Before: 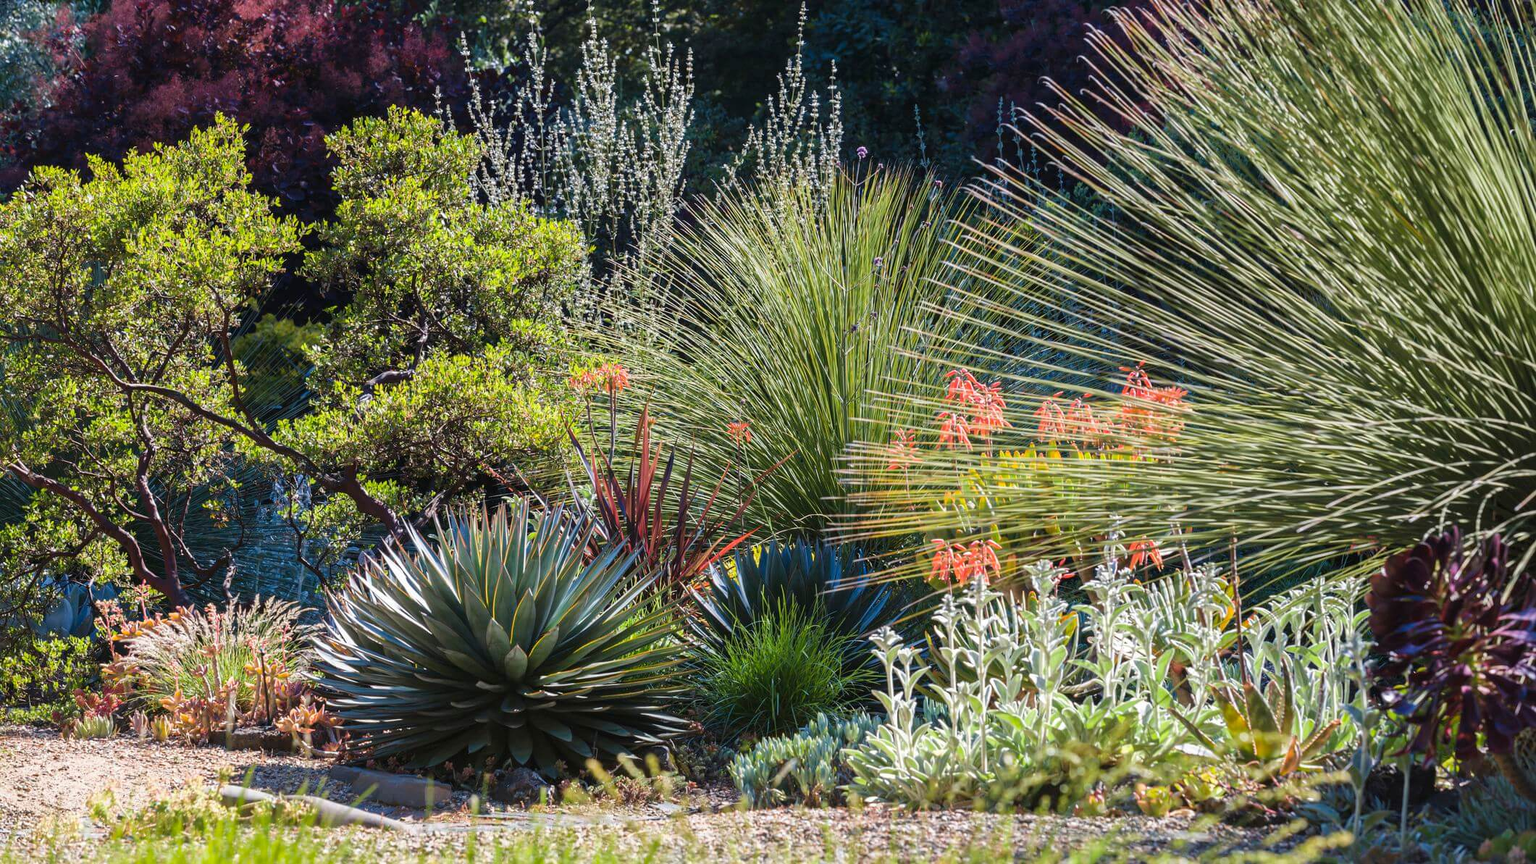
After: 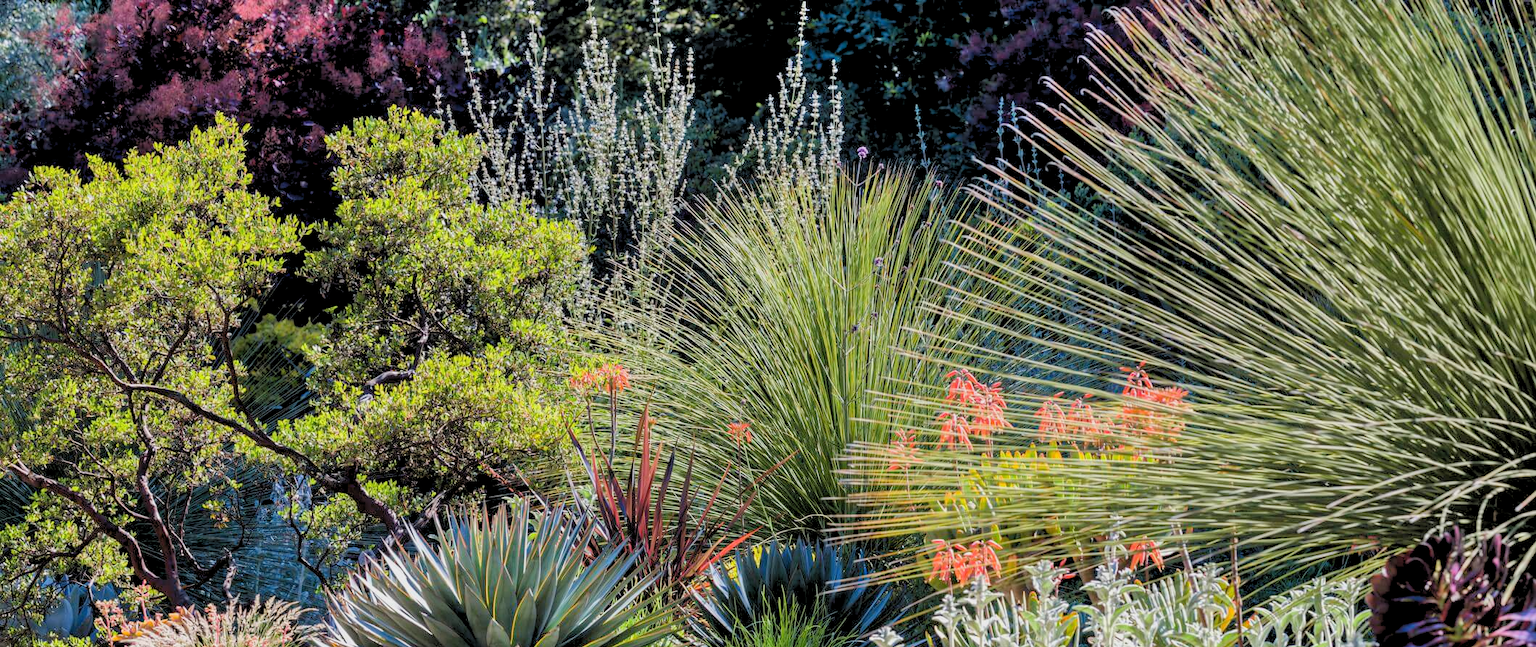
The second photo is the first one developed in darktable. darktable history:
crop: bottom 24.967%
local contrast: mode bilateral grid, contrast 15, coarseness 36, detail 105%, midtone range 0.2
shadows and highlights: soften with gaussian
rgb levels: preserve colors sum RGB, levels [[0.038, 0.433, 0.934], [0, 0.5, 1], [0, 0.5, 1]]
